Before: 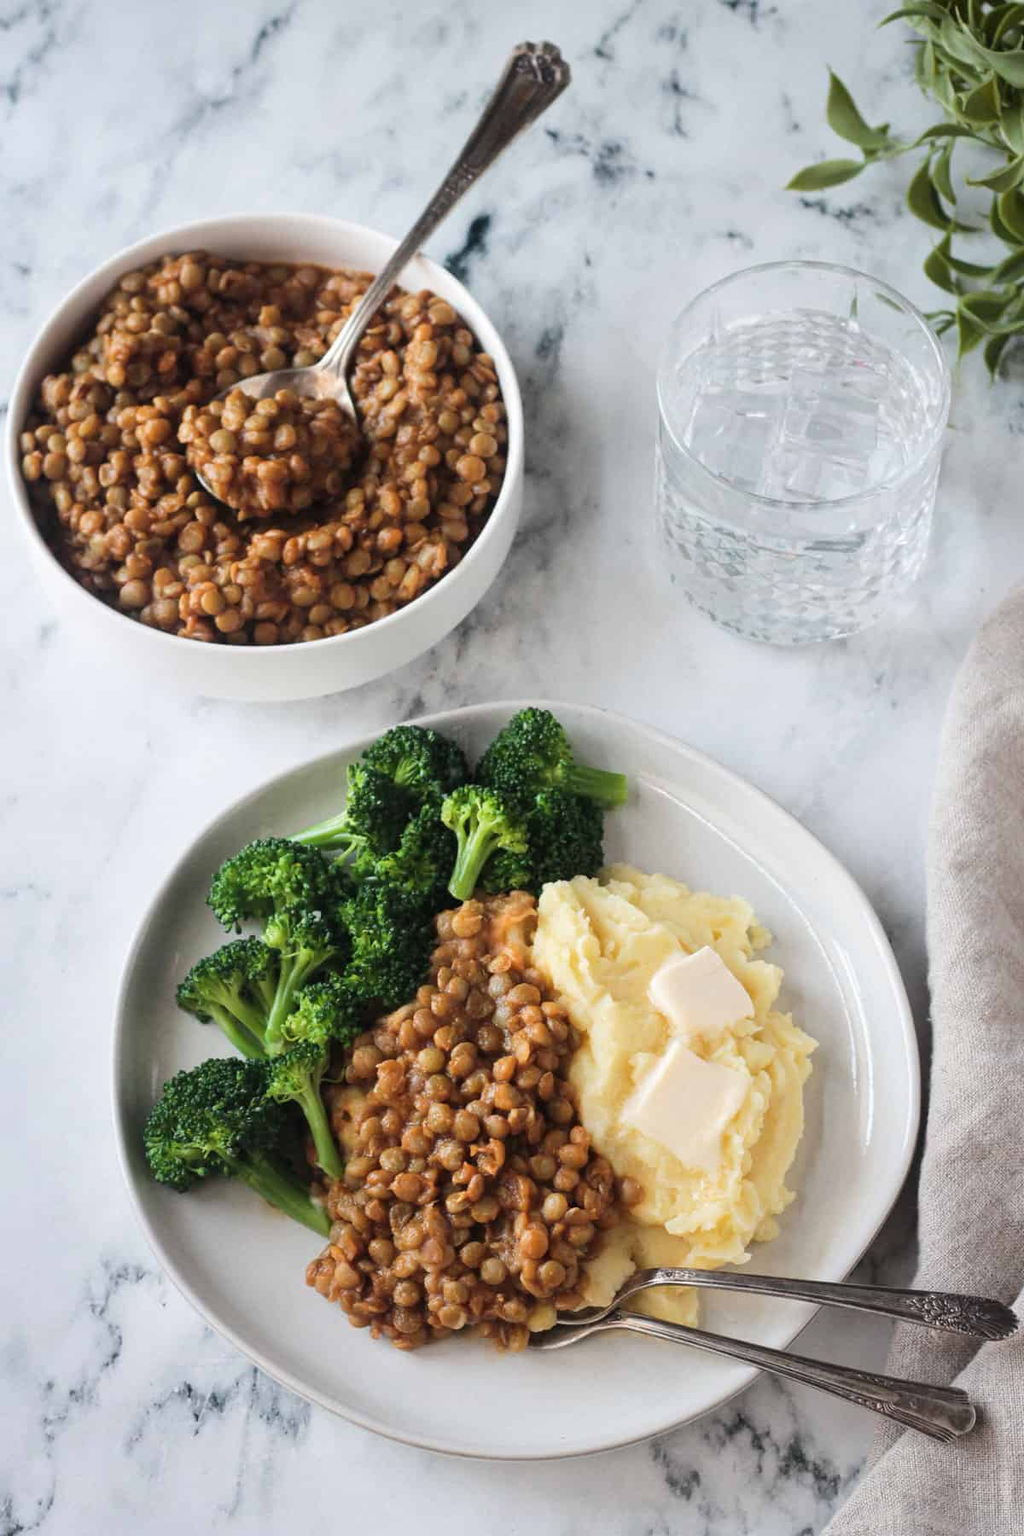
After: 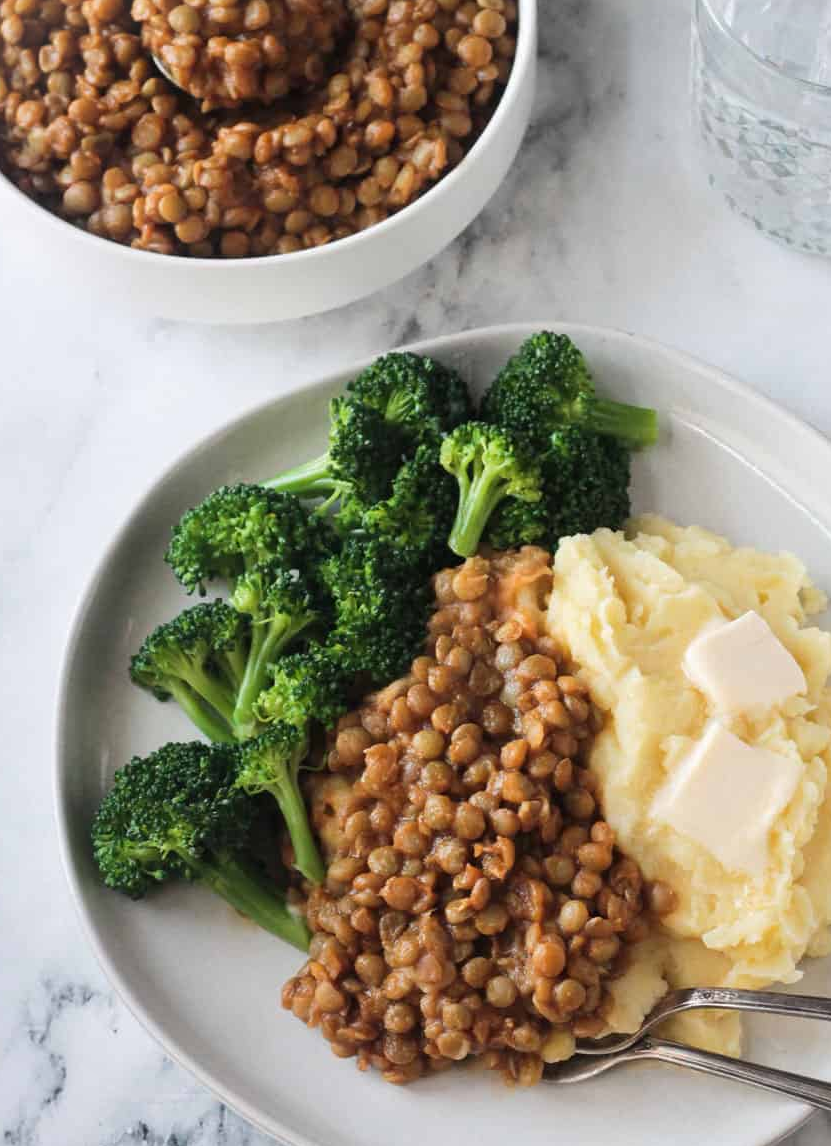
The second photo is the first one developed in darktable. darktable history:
crop: left 6.488%, top 27.668%, right 24.183%, bottom 8.656%
vignetting: fall-off start 100%, brightness 0.05, saturation 0
